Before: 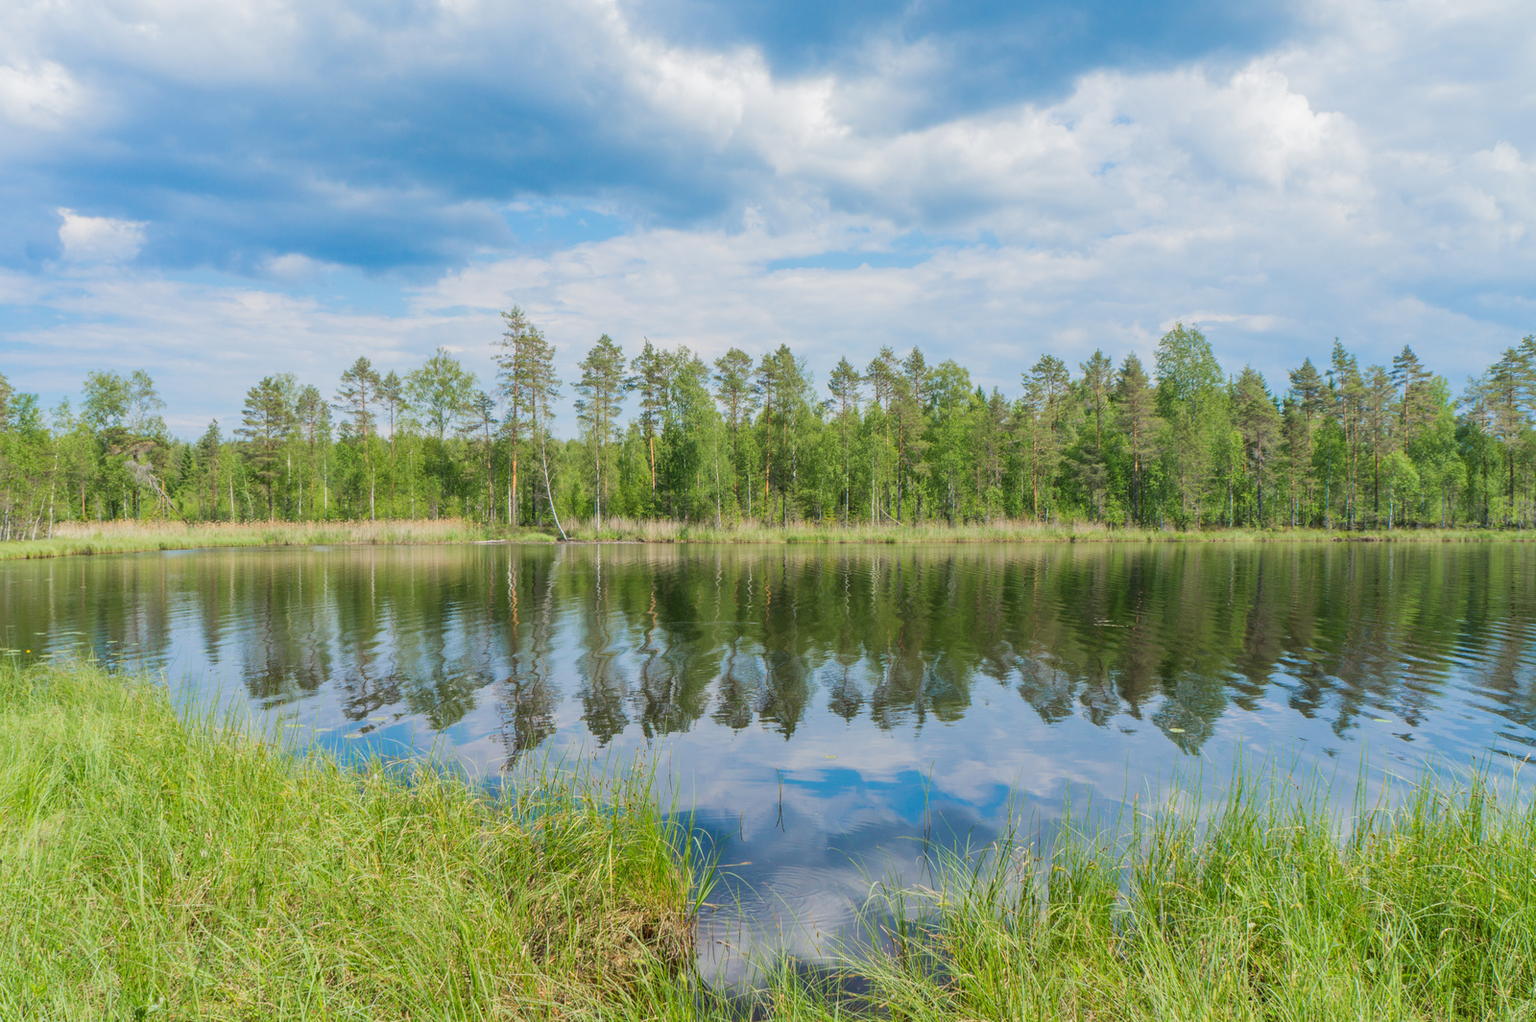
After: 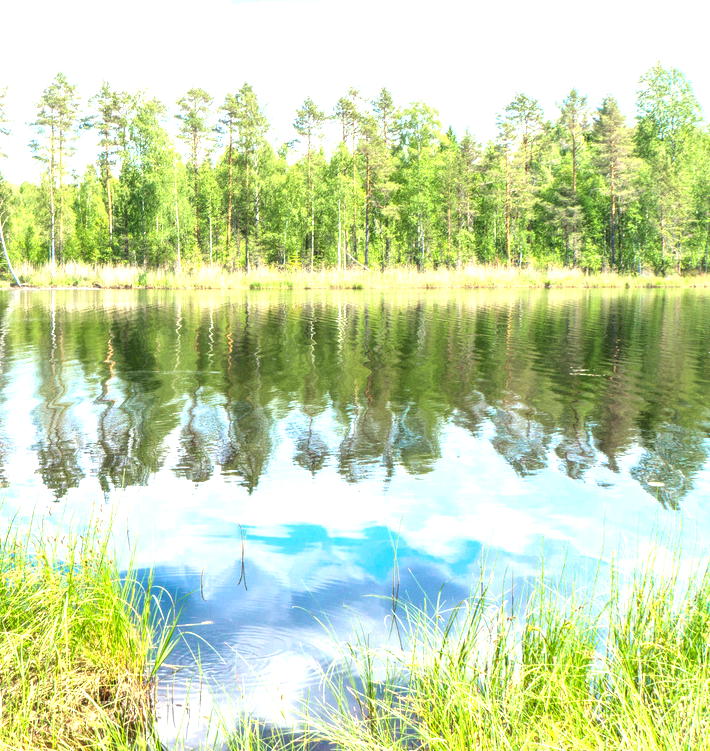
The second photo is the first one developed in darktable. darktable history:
crop: left 35.663%, top 26.054%, right 19.919%, bottom 3.385%
local contrast: on, module defaults
exposure: black level correction 0, exposure 0.889 EV, compensate highlight preservation false
tone equalizer: -8 EV -0.787 EV, -7 EV -0.7 EV, -6 EV -0.621 EV, -5 EV -0.398 EV, -3 EV 0.4 EV, -2 EV 0.6 EV, -1 EV 0.694 EV, +0 EV 0.77 EV
